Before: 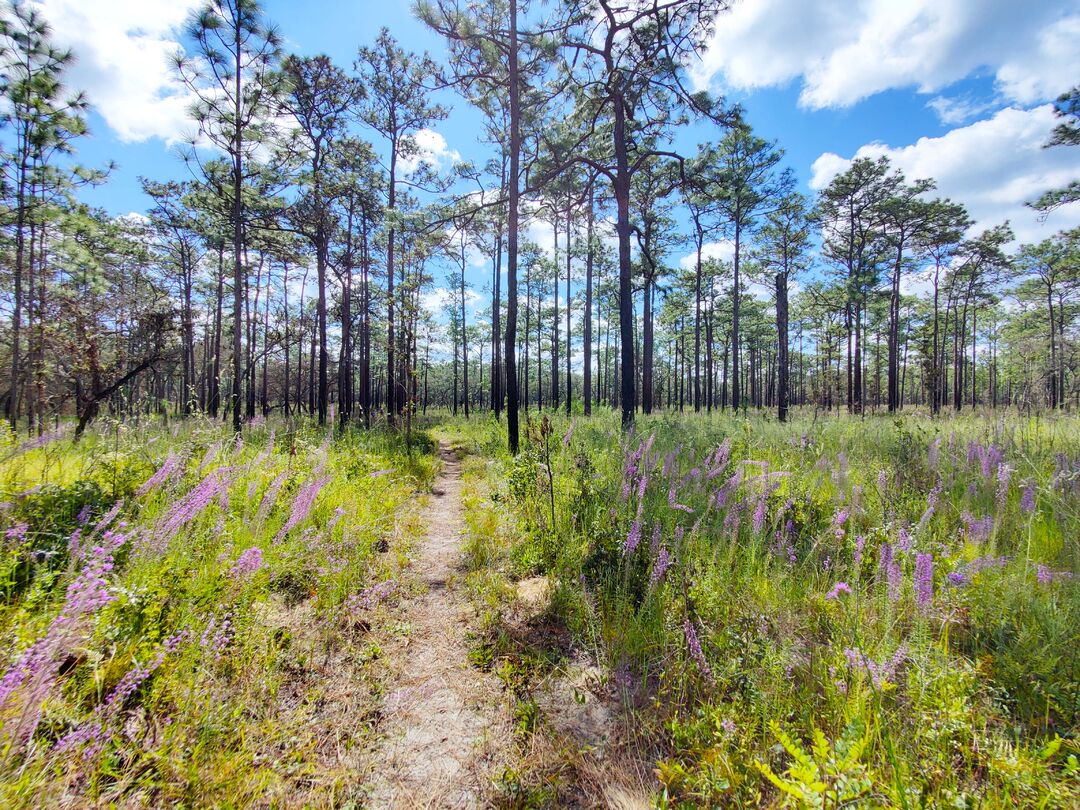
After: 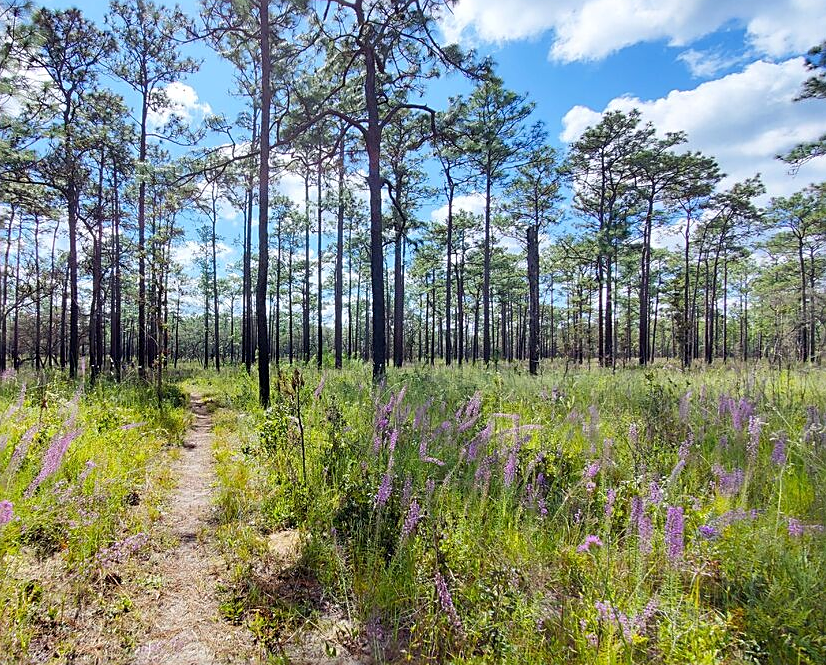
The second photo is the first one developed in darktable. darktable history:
crop: left 23.095%, top 5.827%, bottom 11.854%
sharpen: on, module defaults
